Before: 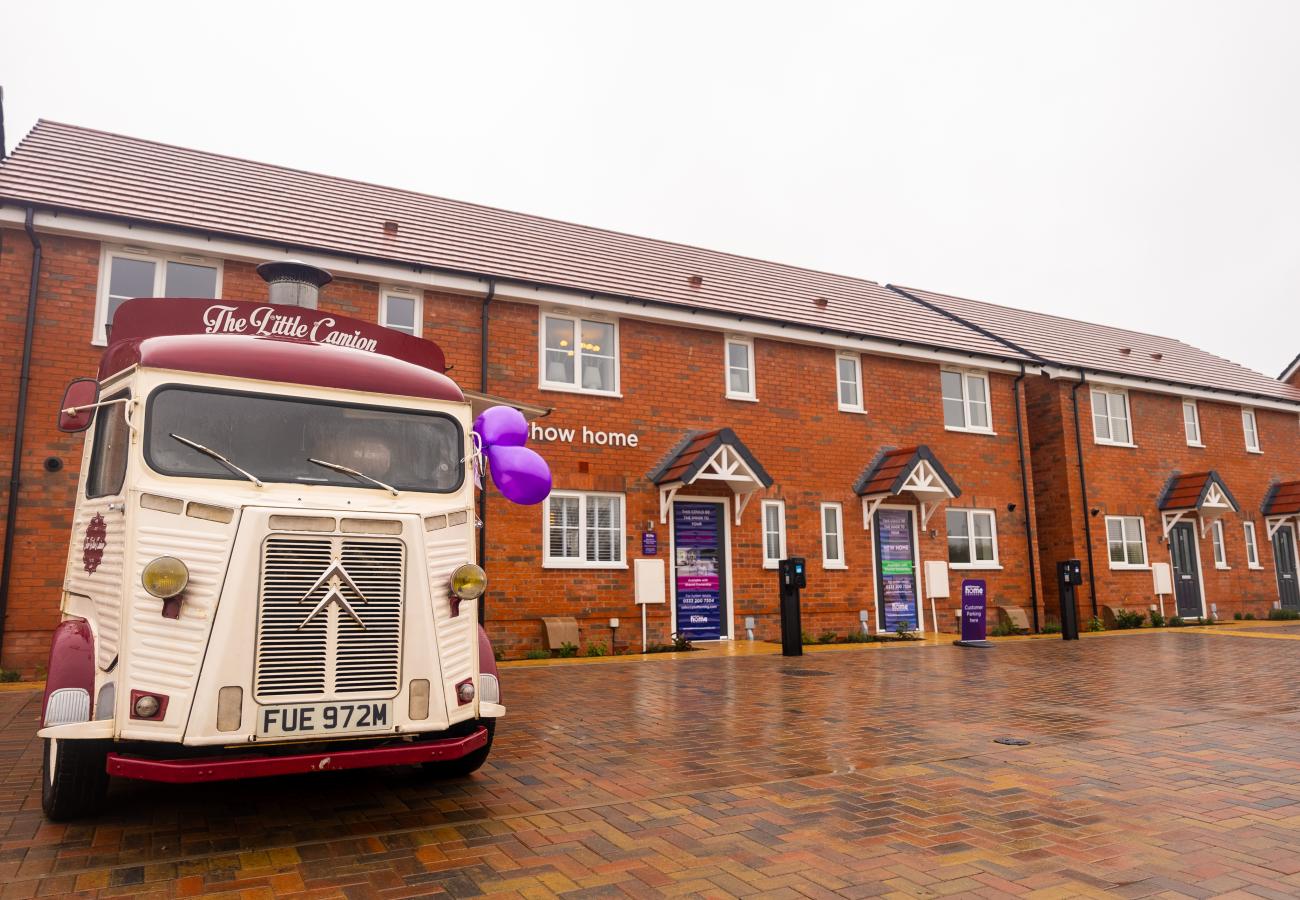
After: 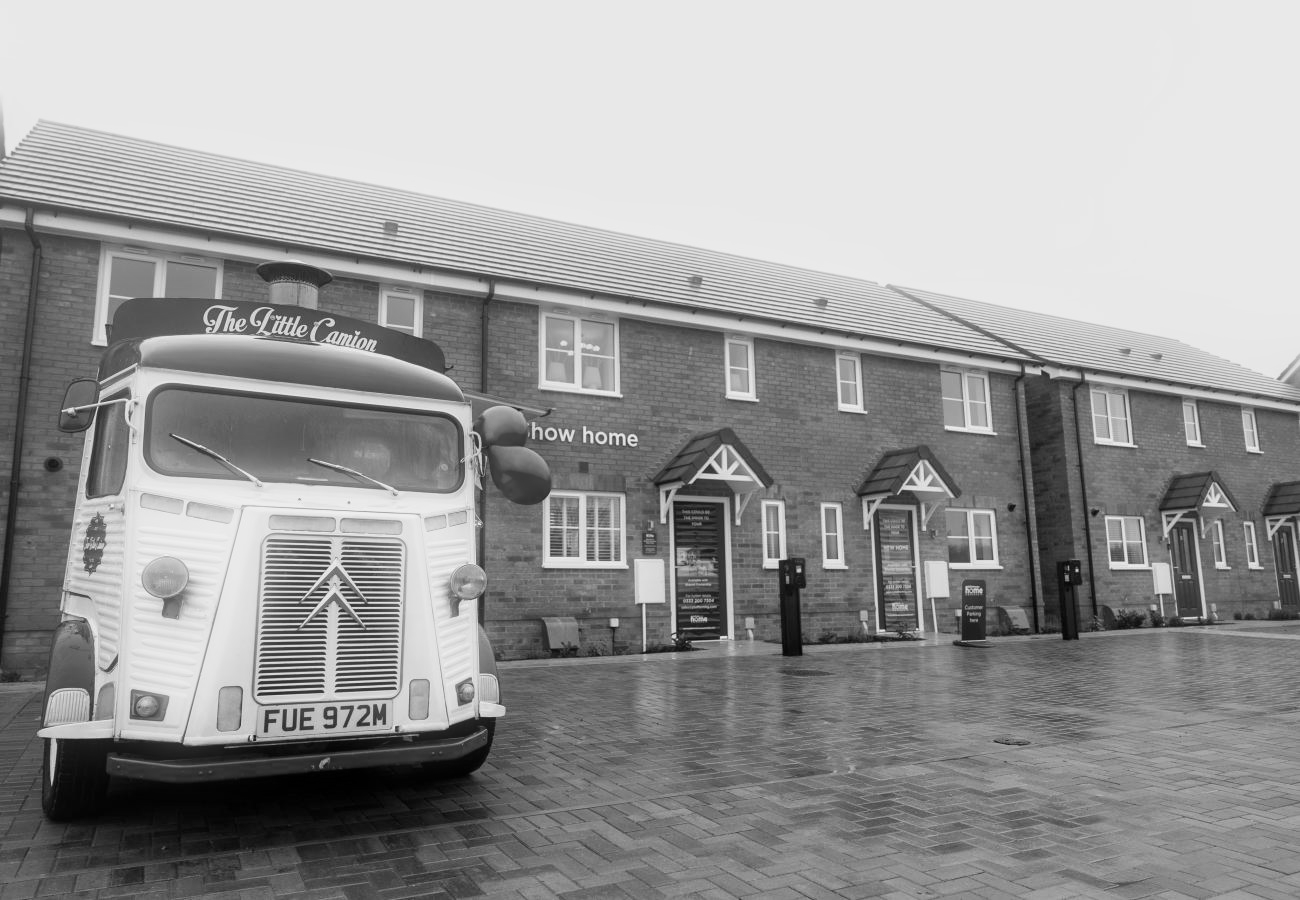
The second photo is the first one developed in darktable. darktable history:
bloom: size 5%, threshold 95%, strength 15%
monochrome: a 26.22, b 42.67, size 0.8
